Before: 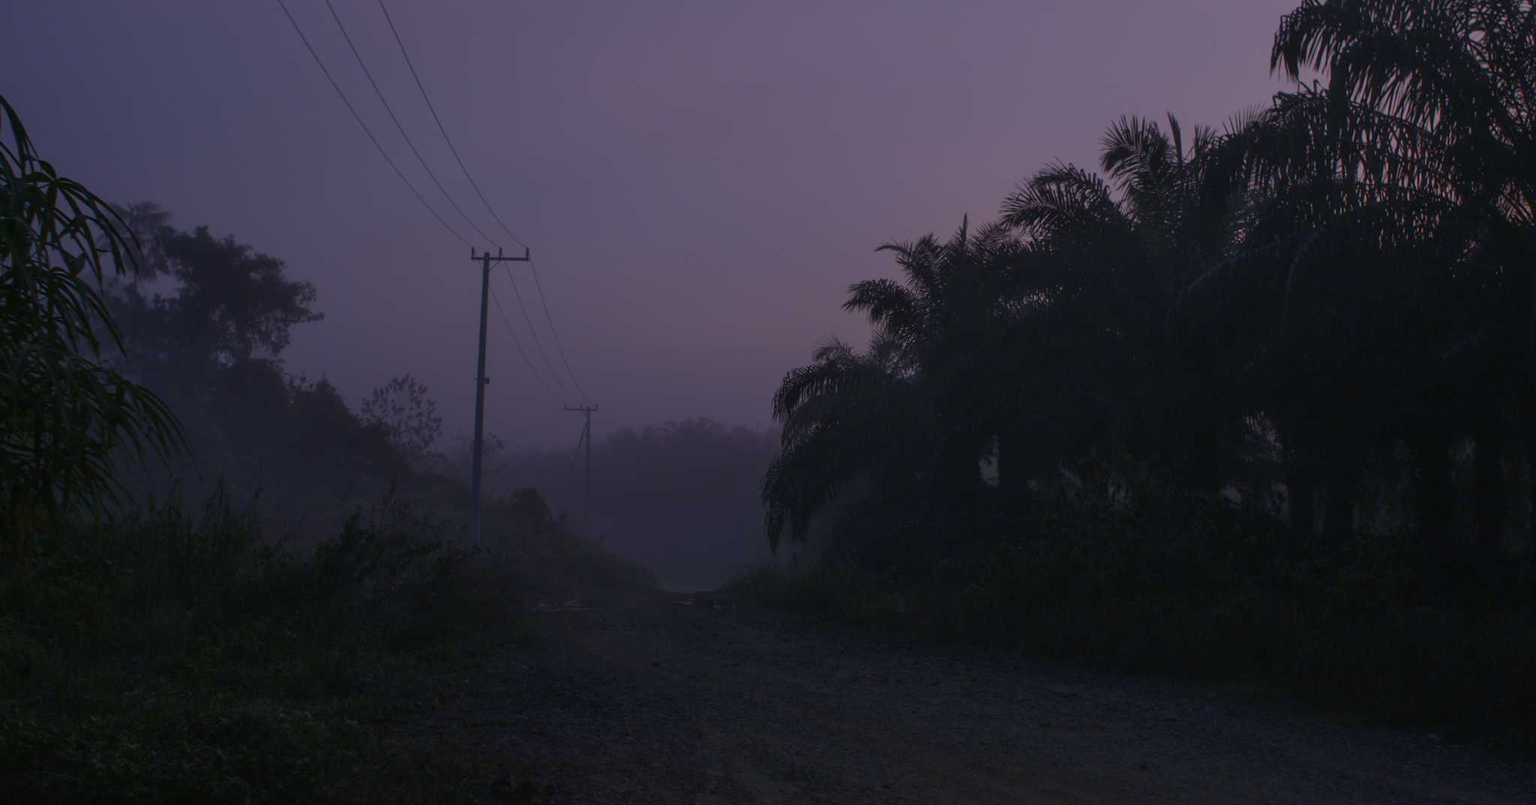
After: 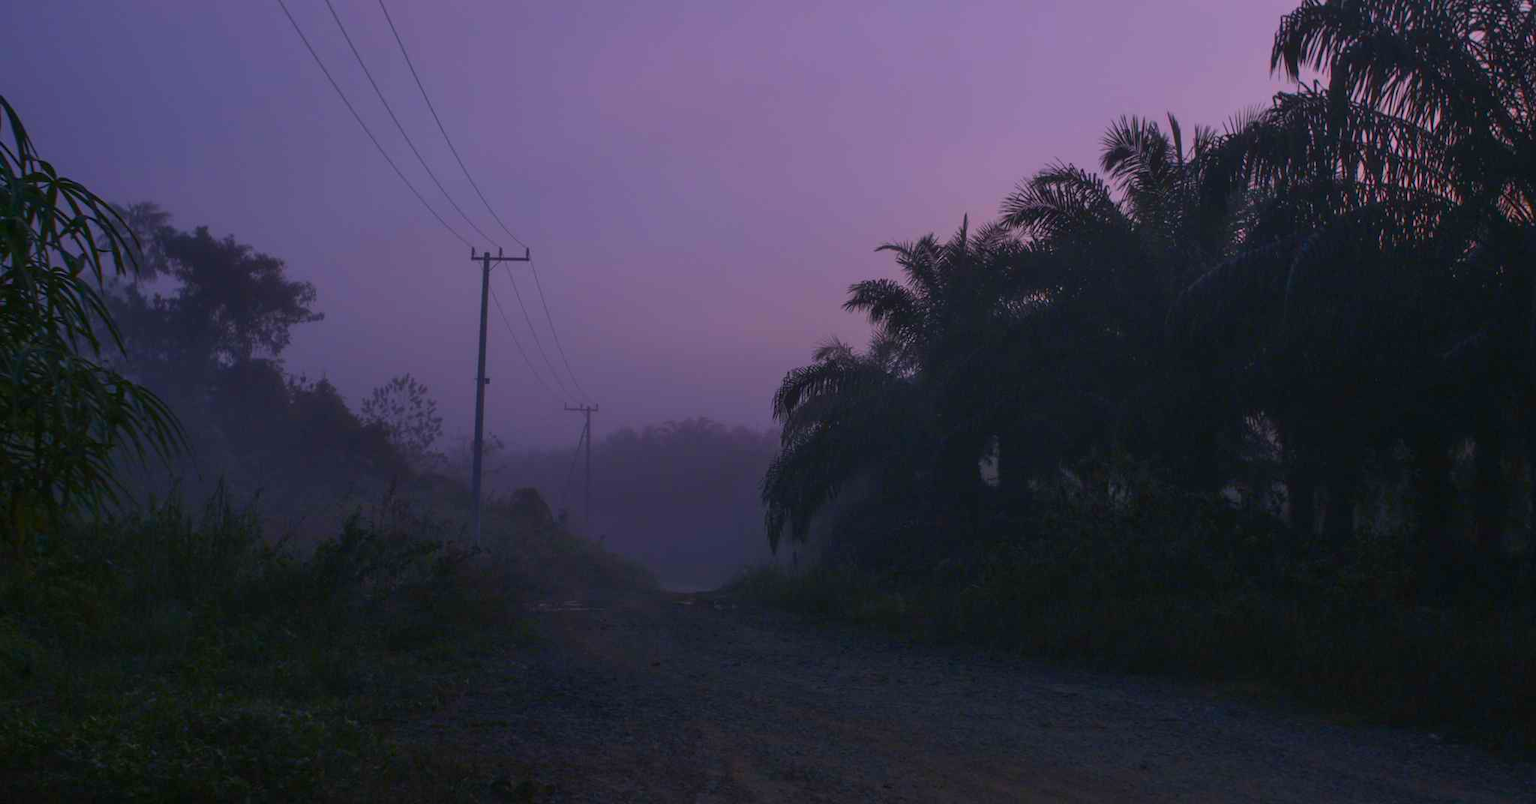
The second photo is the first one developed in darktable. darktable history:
color balance rgb: highlights gain › chroma 1.455%, highlights gain › hue 312.24°, perceptual saturation grading › global saturation 30.687%, perceptual brilliance grading › global brilliance 30.2%, global vibrance 20%
